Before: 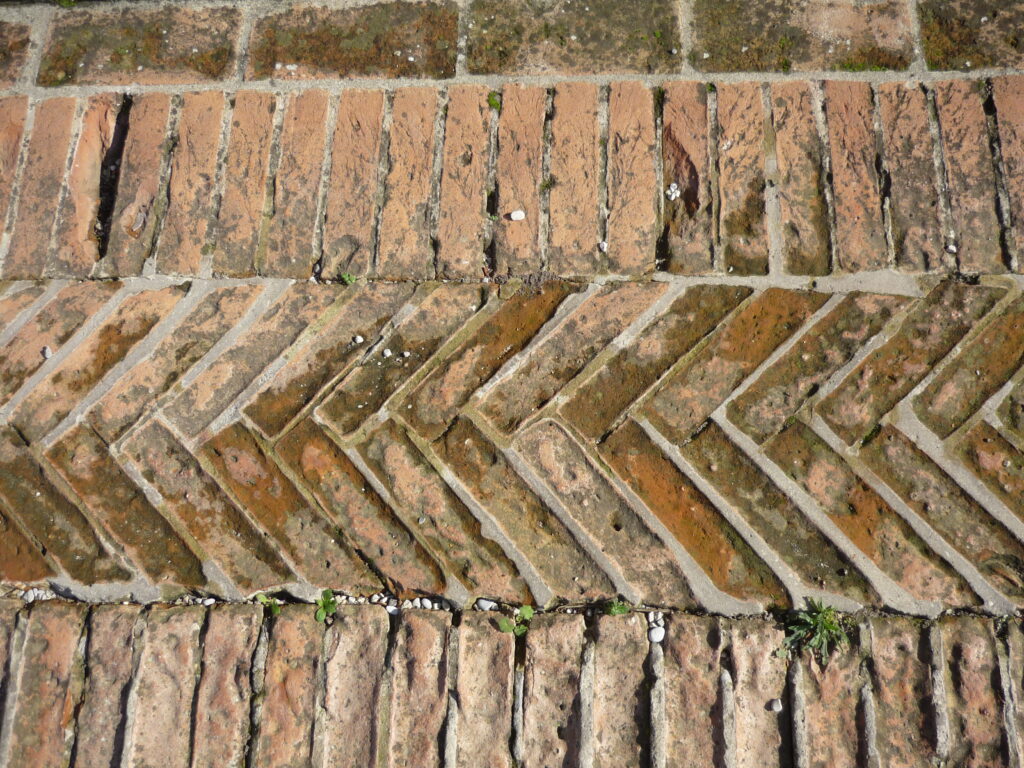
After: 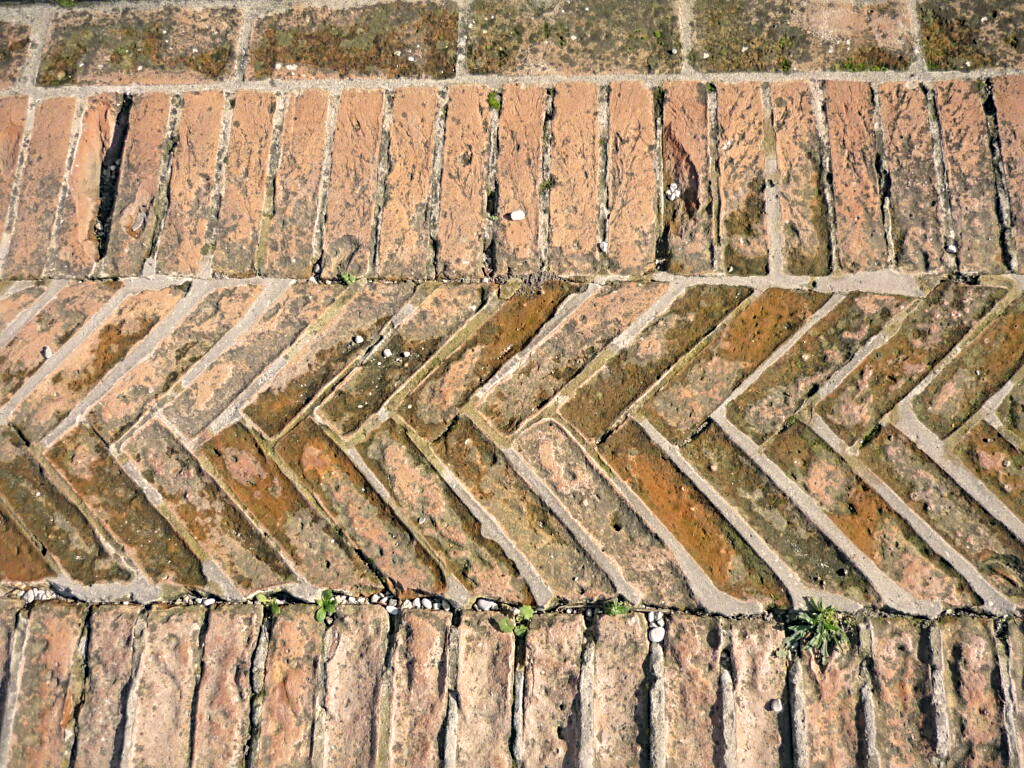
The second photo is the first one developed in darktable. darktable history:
color correction: highlights a* 5.35, highlights b* 5.33, shadows a* -4.66, shadows b* -5.19
sharpen: radius 3.122
local contrast: on, module defaults
contrast brightness saturation: brightness 0.142
